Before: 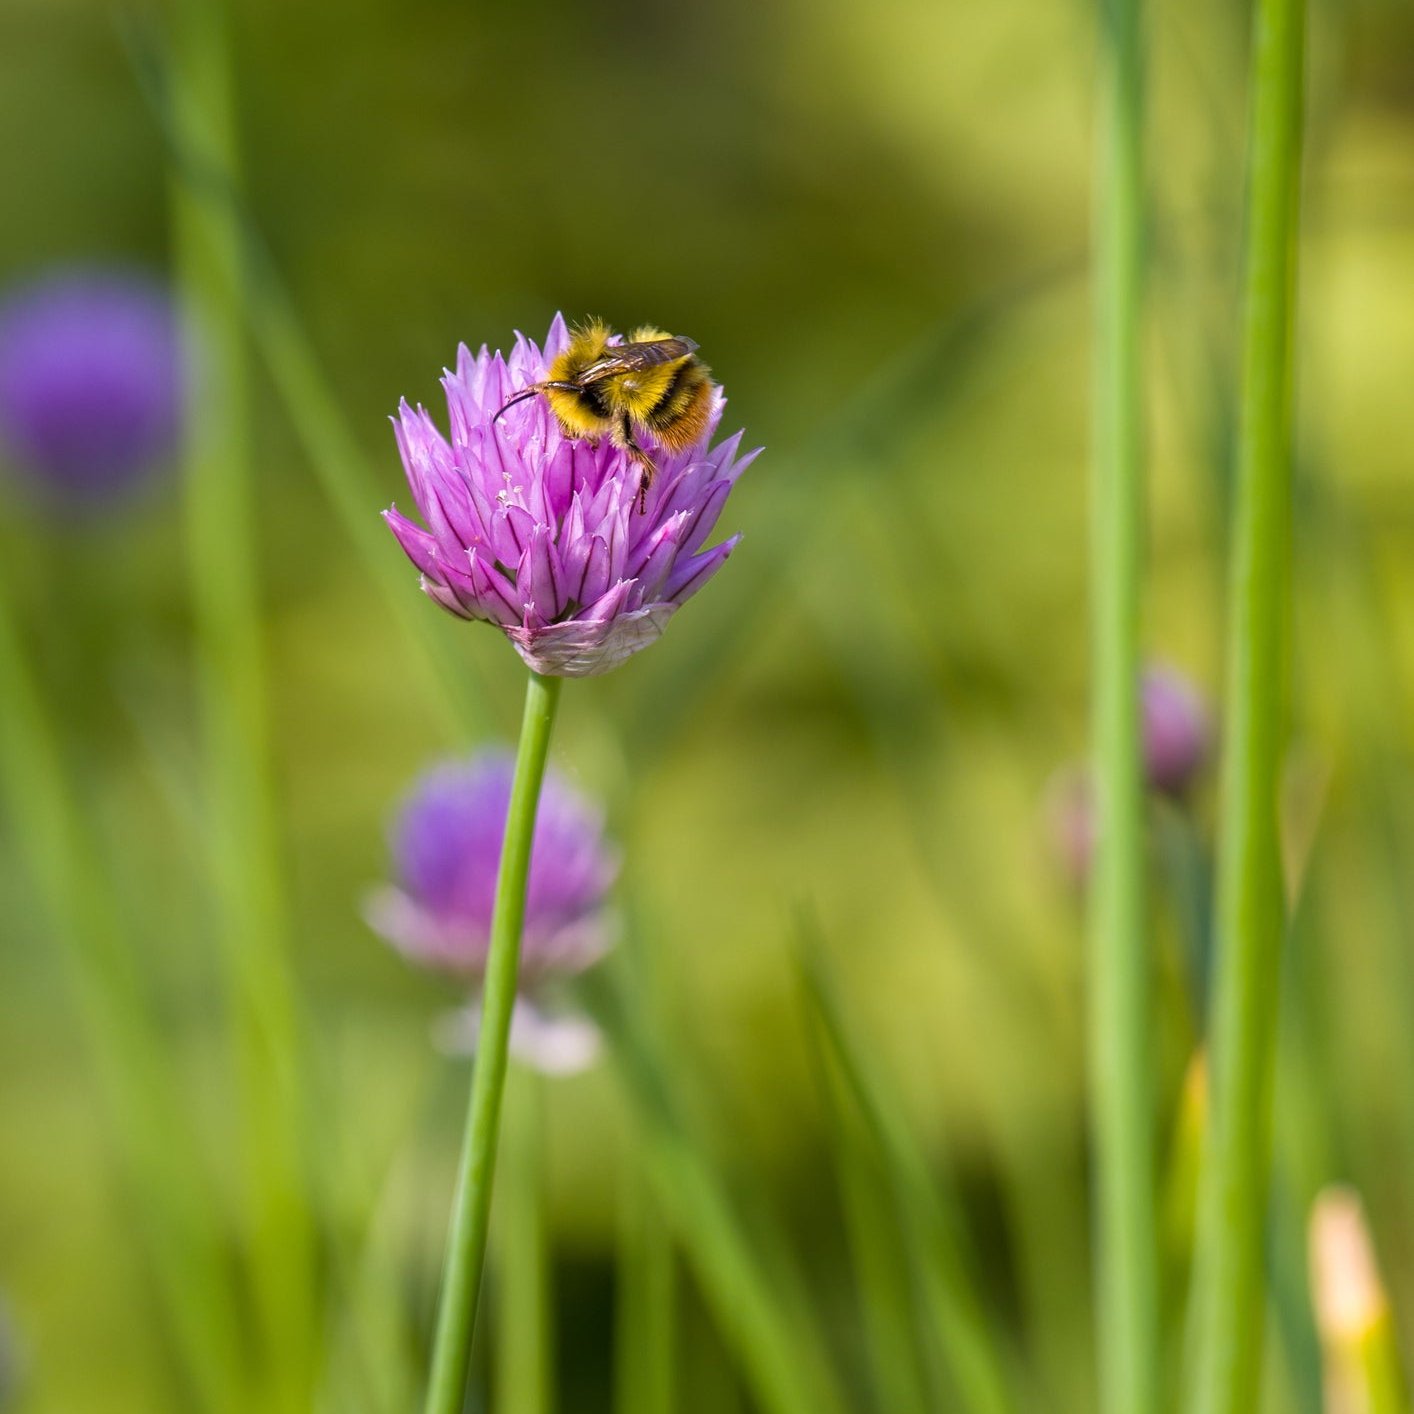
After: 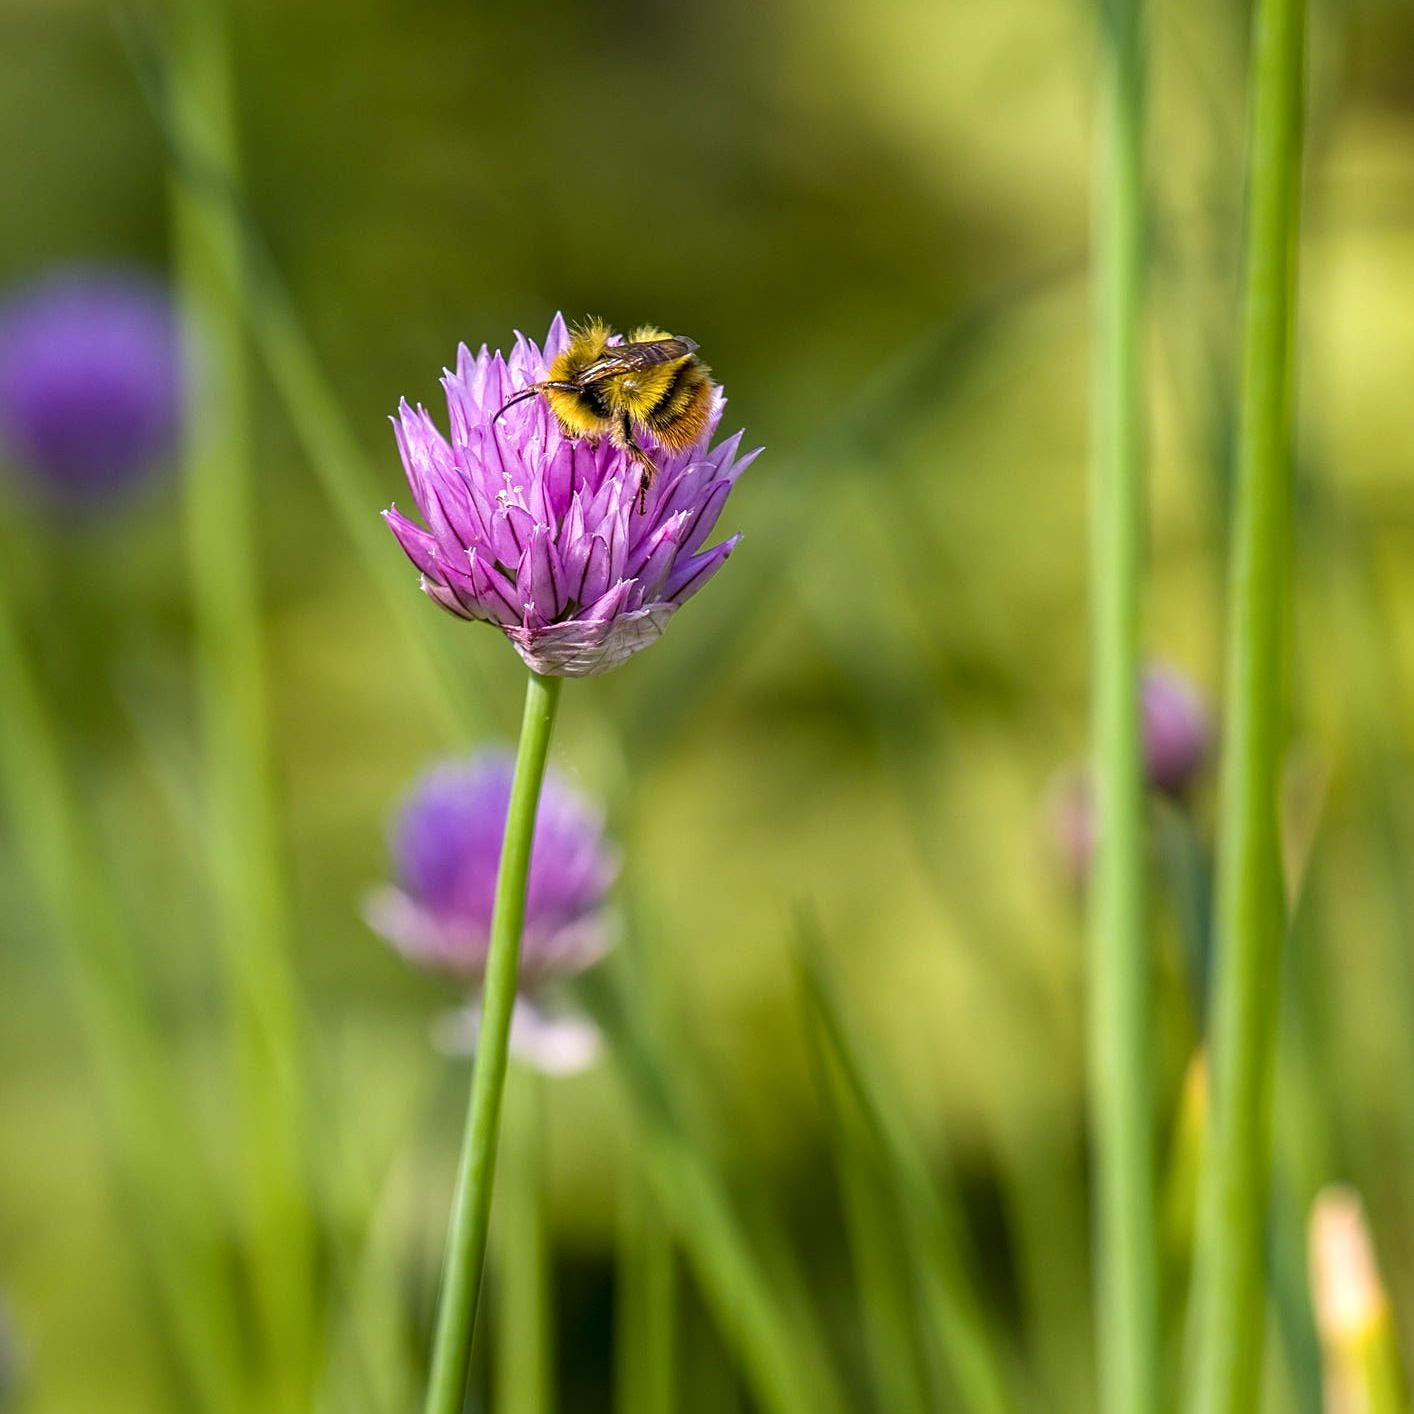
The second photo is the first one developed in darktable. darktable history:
sharpen: on, module defaults
tone equalizer: on, module defaults
local contrast: detail 130%
